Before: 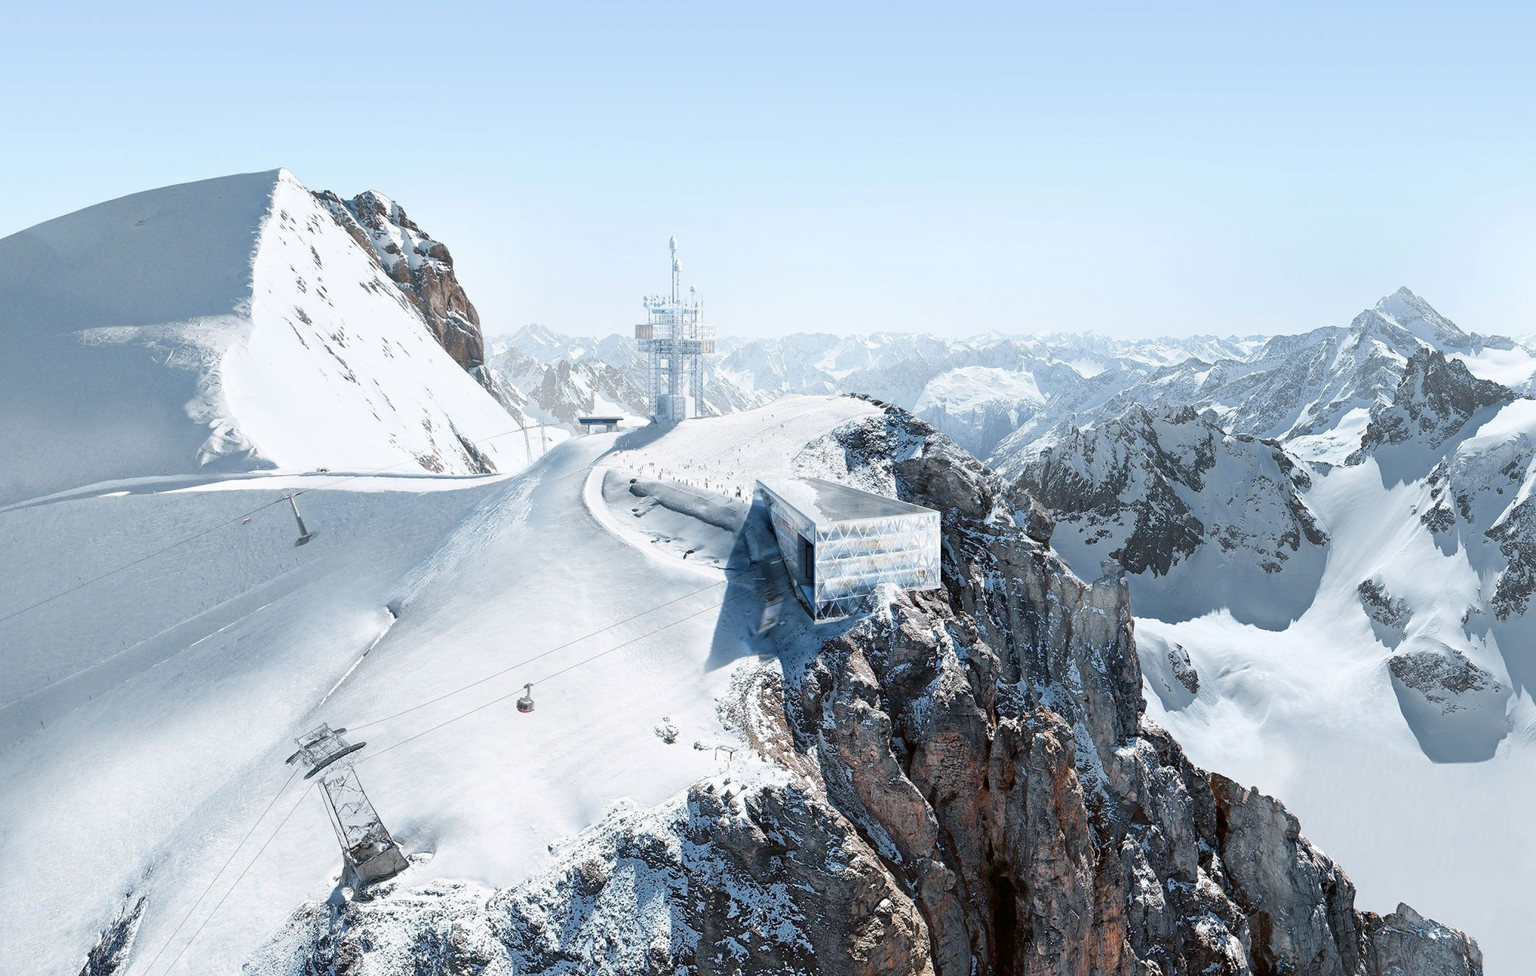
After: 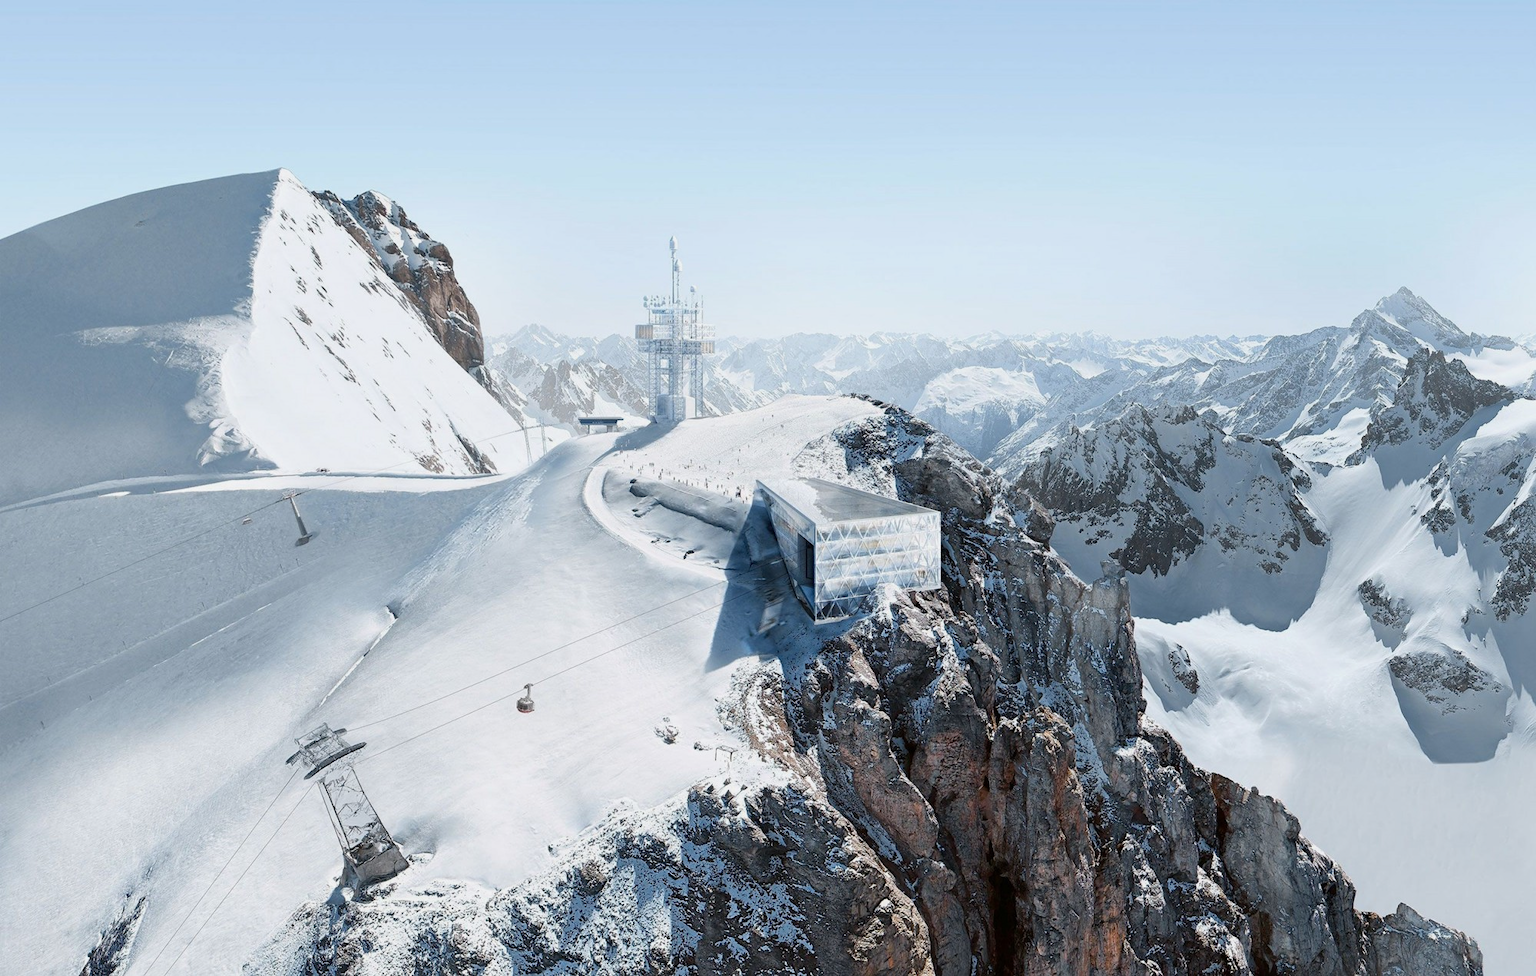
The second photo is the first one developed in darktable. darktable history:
exposure: exposure -0.156 EV, compensate highlight preservation false
